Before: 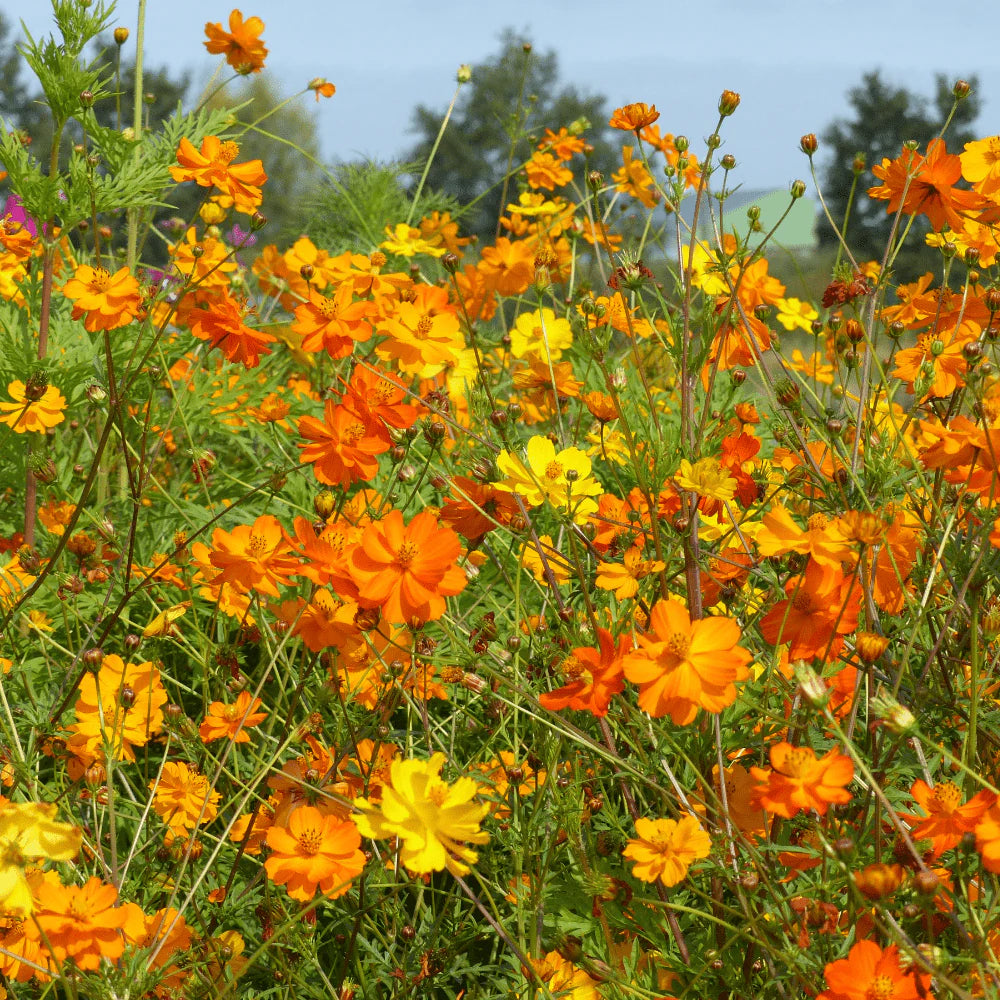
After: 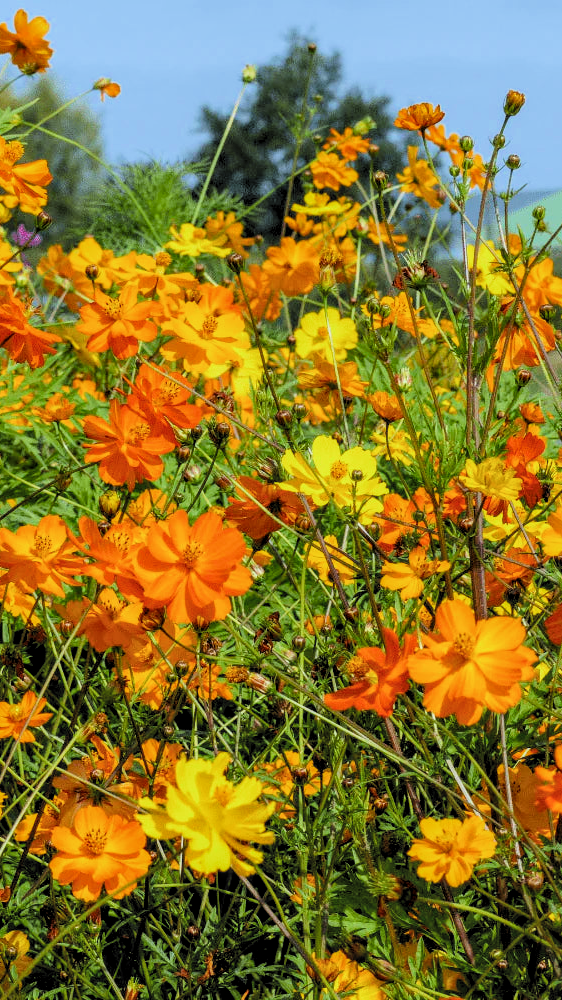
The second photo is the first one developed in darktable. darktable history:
local contrast: detail 130%
color calibration: x 0.372, y 0.386, temperature 4284.16 K
filmic rgb: black relative exposure -5.12 EV, white relative exposure 3.96 EV, hardness 2.9, contrast 1.299, highlights saturation mix -29.87%, color science v6 (2022)
crop: left 21.529%, right 22.257%
color balance rgb: linear chroma grading › global chroma 15.299%, perceptual saturation grading › global saturation 0.053%, global vibrance 2.552%
